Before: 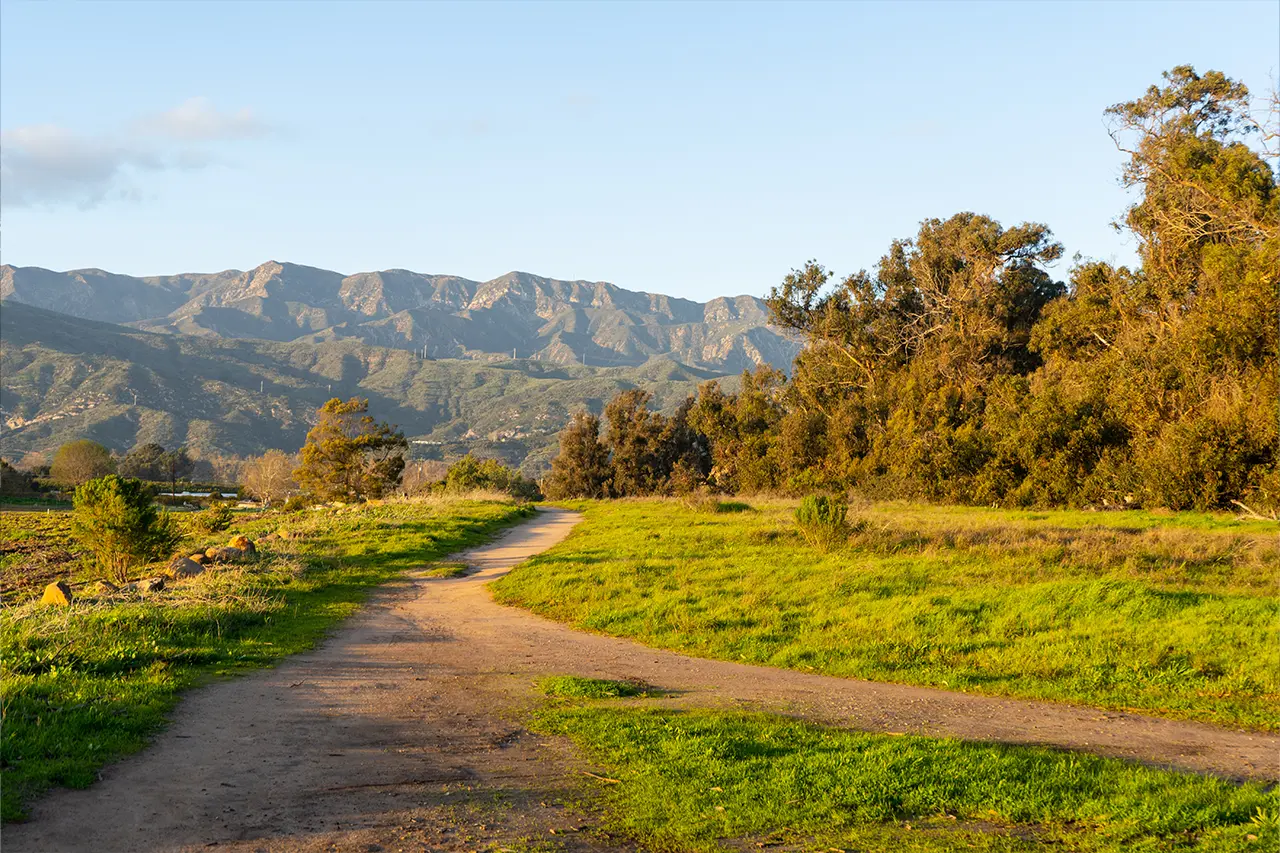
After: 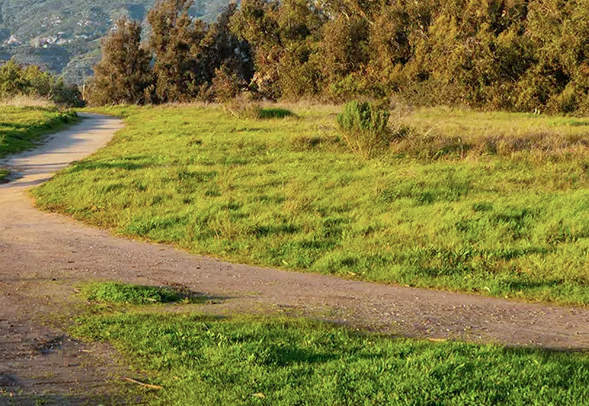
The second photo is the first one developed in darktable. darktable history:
crop: left 35.822%, top 46.291%, right 18.121%, bottom 6.032%
color correction: highlights a* -9.76, highlights b* -21.31
